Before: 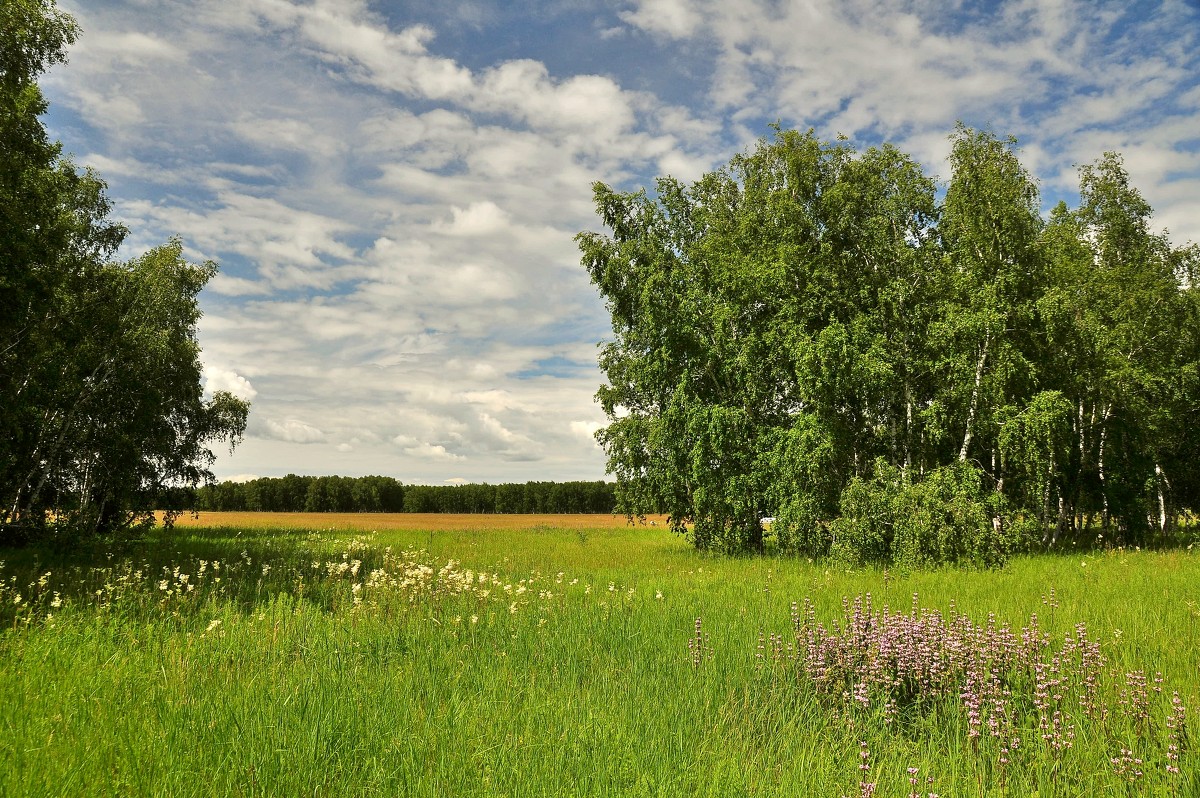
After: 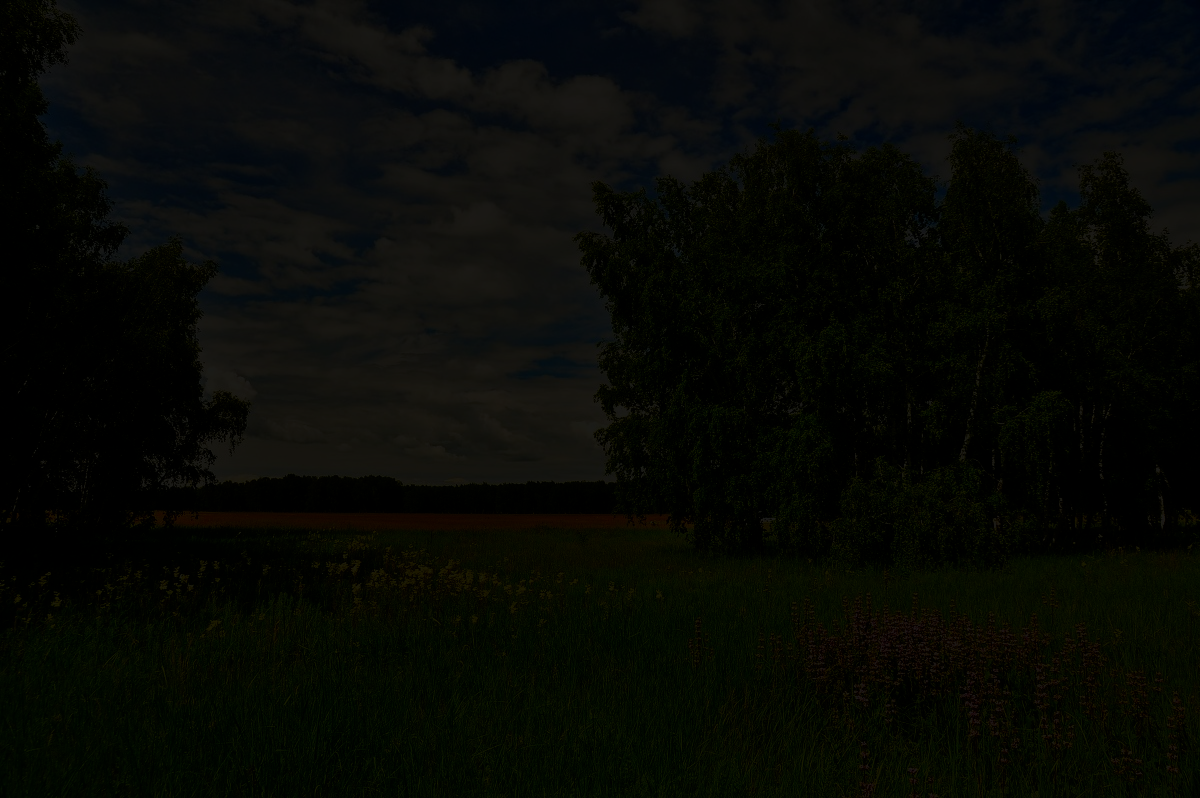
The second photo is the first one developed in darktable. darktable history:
exposure: exposure -0.147 EV, compensate exposure bias true, compensate highlight preservation false
contrast brightness saturation: contrast 0.125, brightness -0.052, saturation 0.161
tone equalizer: -8 EV -0.766 EV, -7 EV -0.671 EV, -6 EV -0.635 EV, -5 EV -0.389 EV, -3 EV 0.396 EV, -2 EV 0.6 EV, -1 EV 0.674 EV, +0 EV 0.779 EV, smoothing diameter 24.82%, edges refinement/feathering 11.45, preserve details guided filter
